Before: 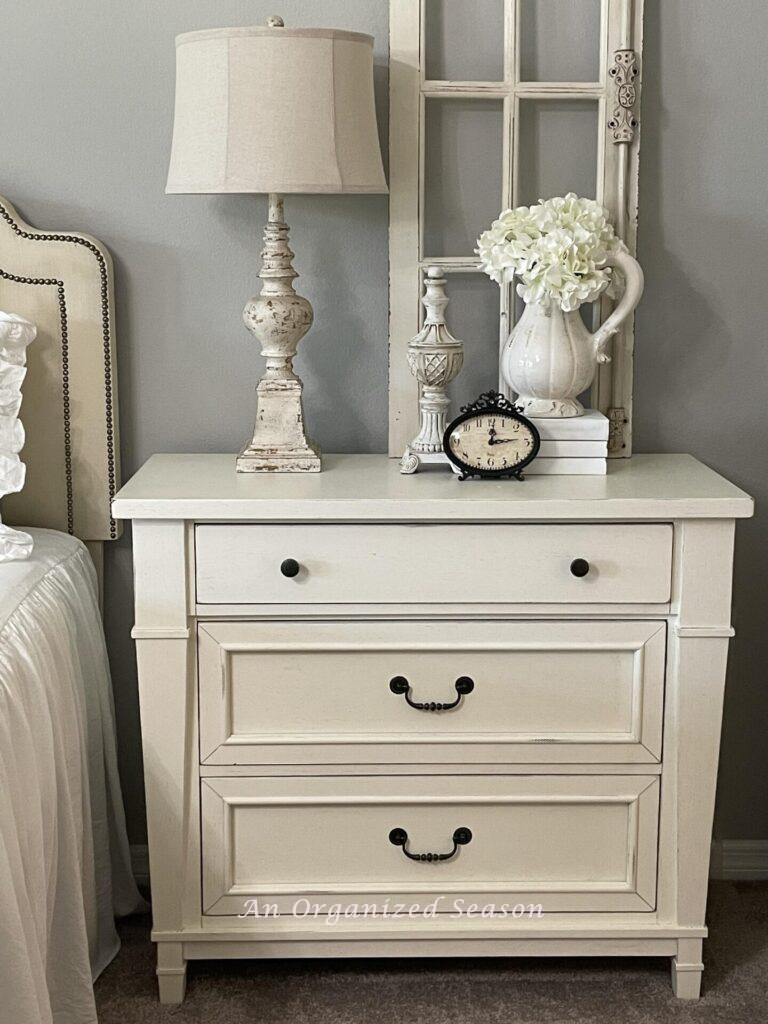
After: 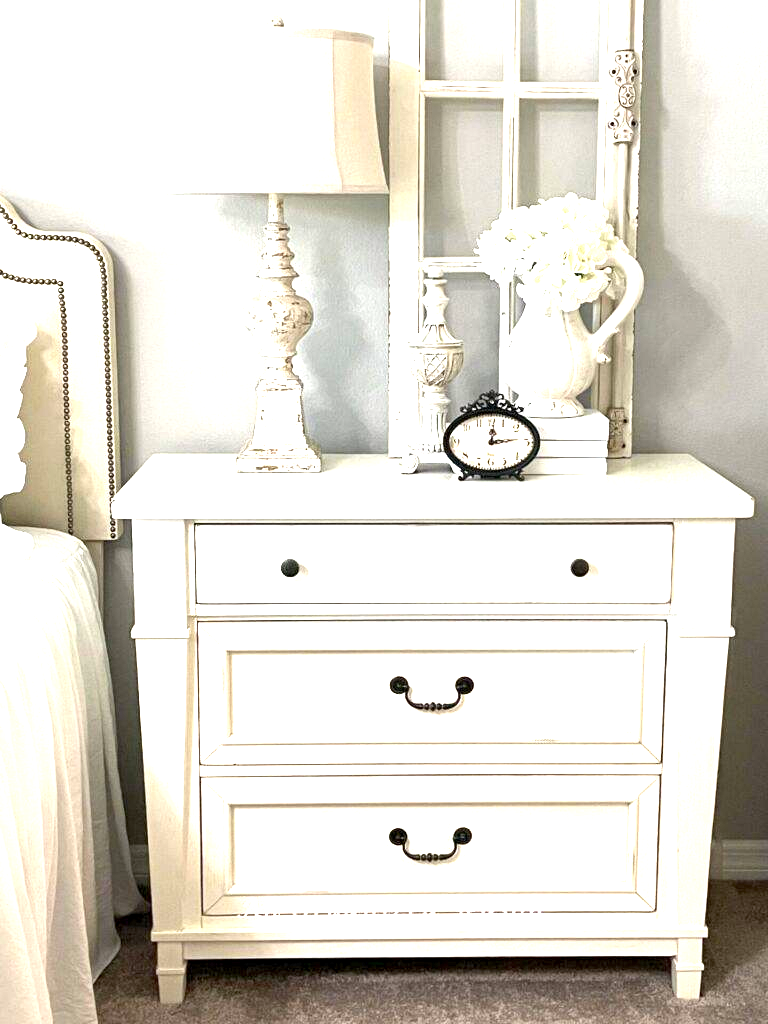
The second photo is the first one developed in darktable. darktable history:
tone equalizer: on, module defaults
exposure: black level correction 0.001, exposure 1.84 EV, compensate highlight preservation false
